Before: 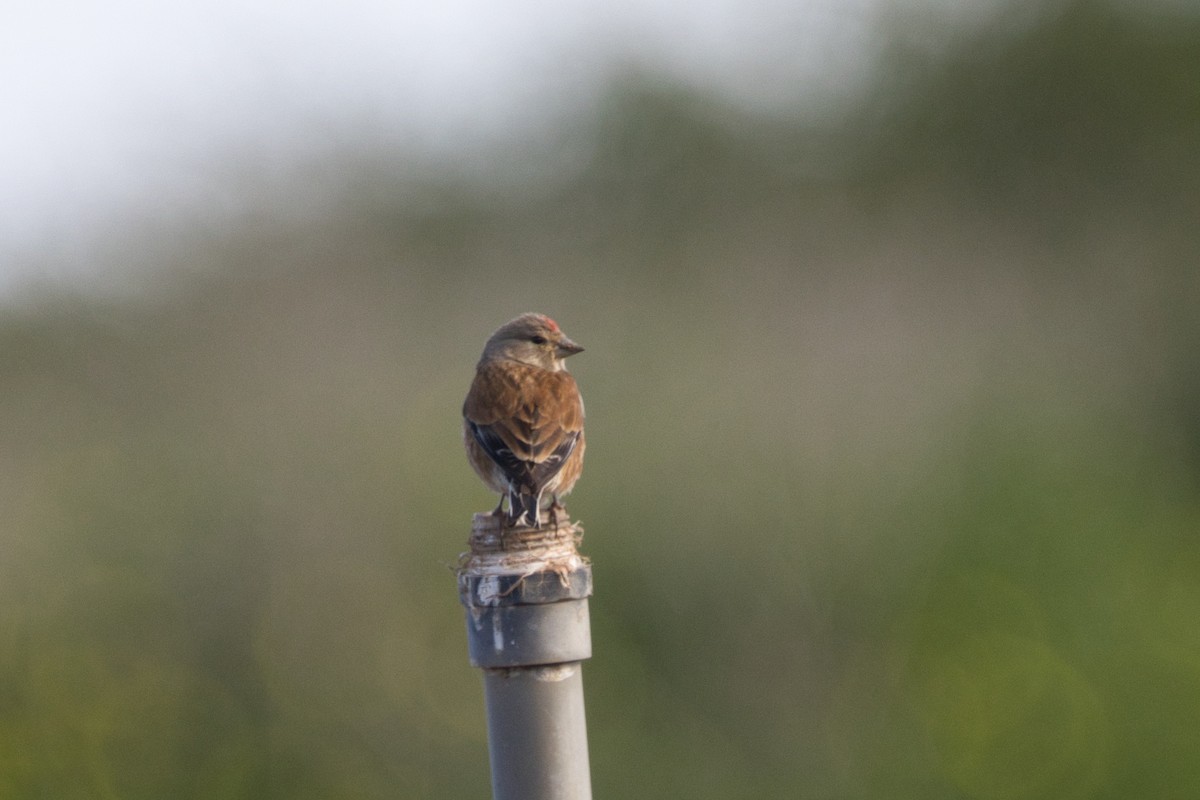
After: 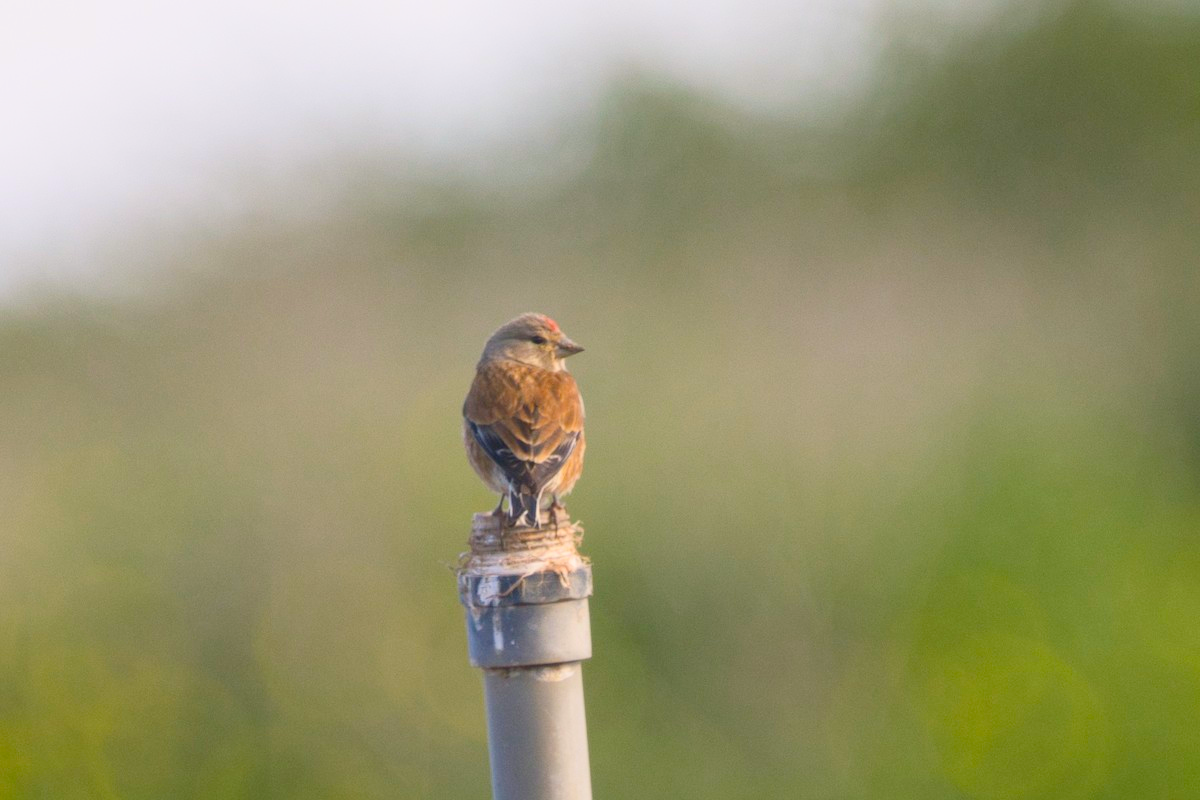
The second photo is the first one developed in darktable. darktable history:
color zones: curves: ch1 [(0.077, 0.436) (0.25, 0.5) (0.75, 0.5)]
color balance rgb: shadows lift › chroma 0.884%, shadows lift › hue 115.22°, highlights gain › chroma 1.043%, highlights gain › hue 60.06°, perceptual saturation grading › global saturation 25.211%, contrast -19.975%
exposure: black level correction 0, exposure 0.301 EV, compensate highlight preservation false
contrast brightness saturation: contrast 0.197, brightness 0.166, saturation 0.216
